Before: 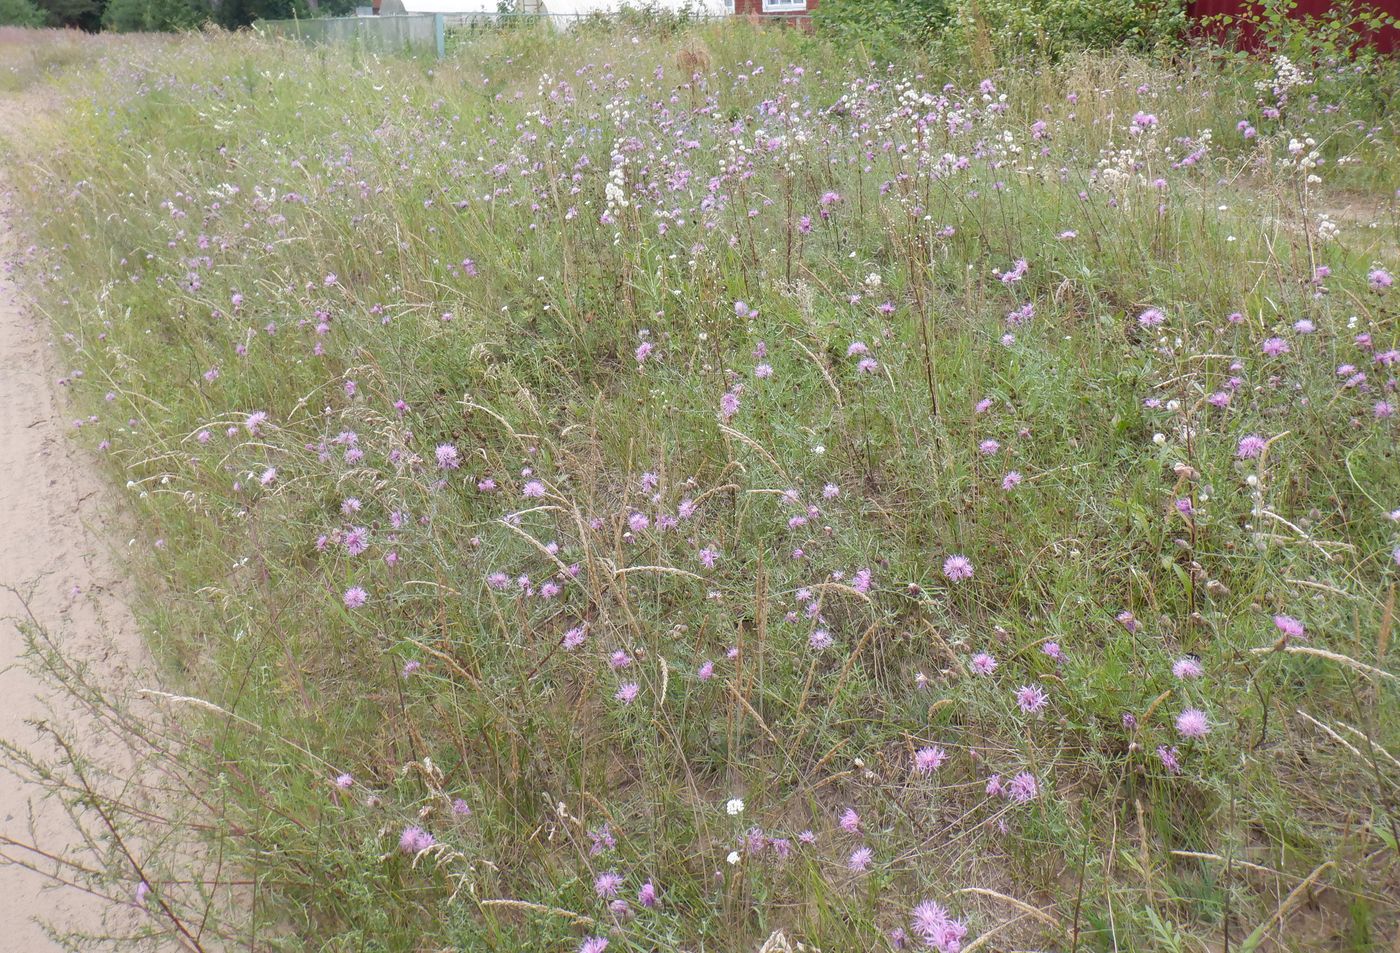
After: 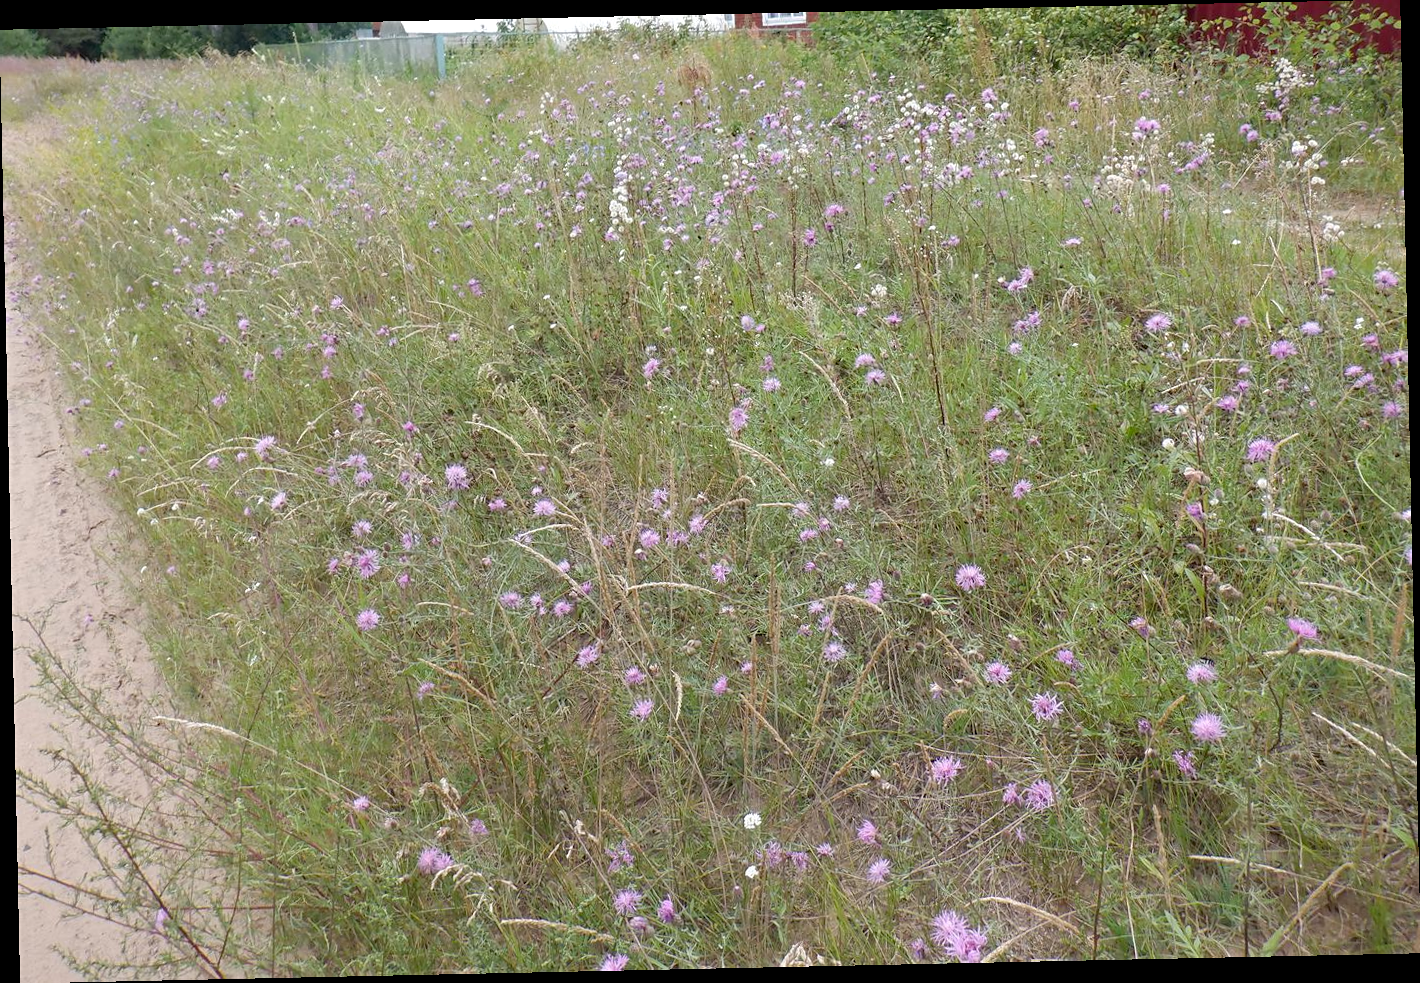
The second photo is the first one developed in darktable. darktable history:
haze removal: compatibility mode true, adaptive false
sharpen: amount 0.2
rotate and perspective: rotation -1.24°, automatic cropping off
